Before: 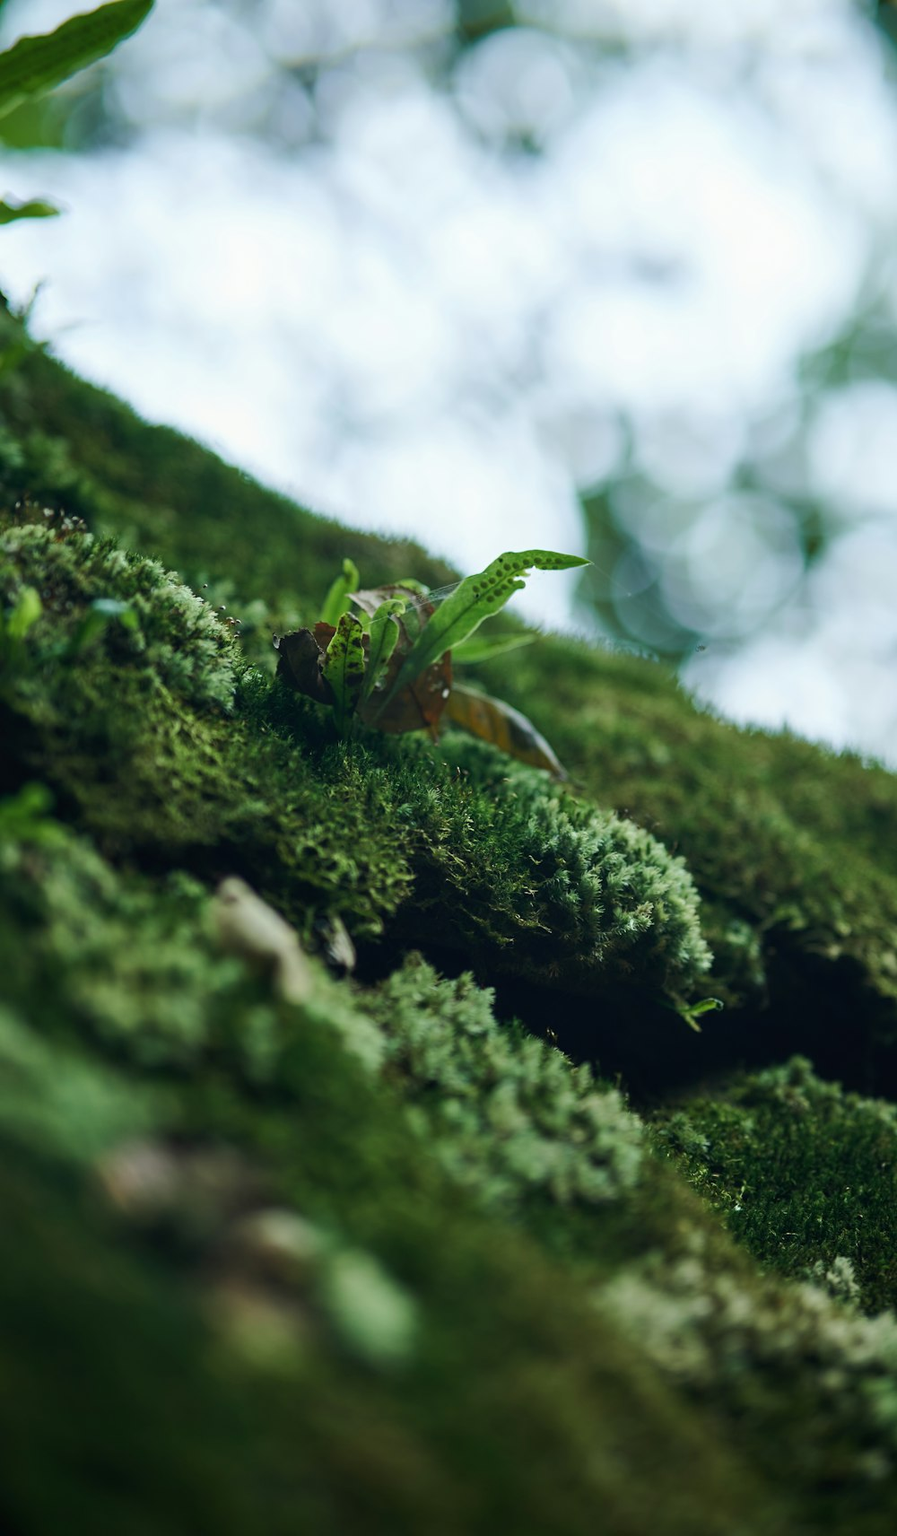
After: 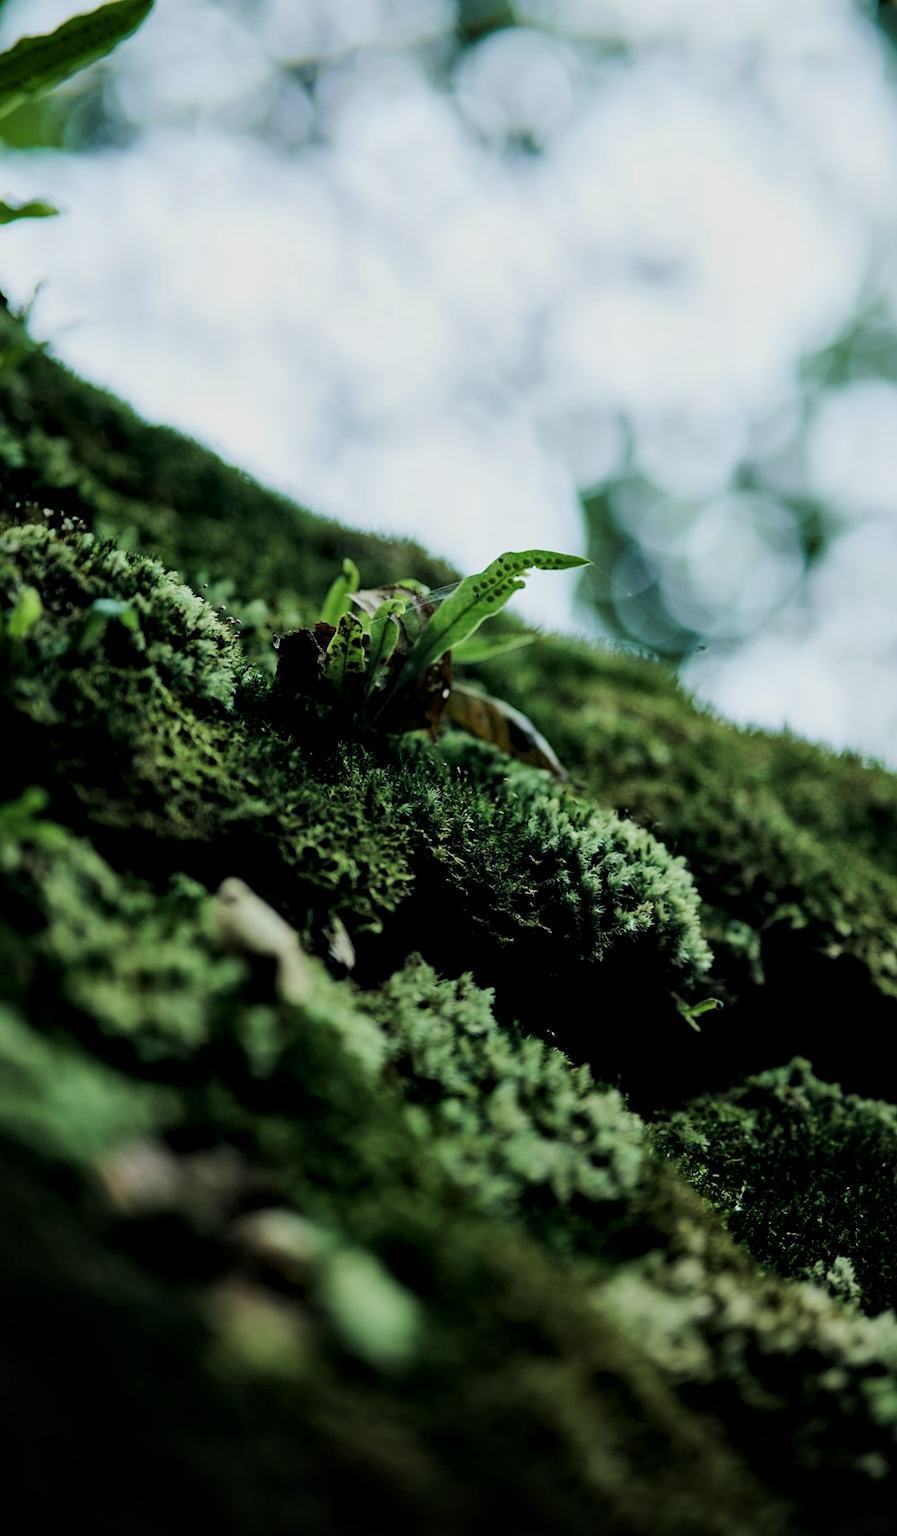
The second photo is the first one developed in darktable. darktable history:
filmic rgb: black relative exposure -5.03 EV, white relative exposure 4 EV, threshold 3 EV, hardness 2.88, contrast 1.298, enable highlight reconstruction true
local contrast: mode bilateral grid, contrast 20, coarseness 50, detail 141%, midtone range 0.2
